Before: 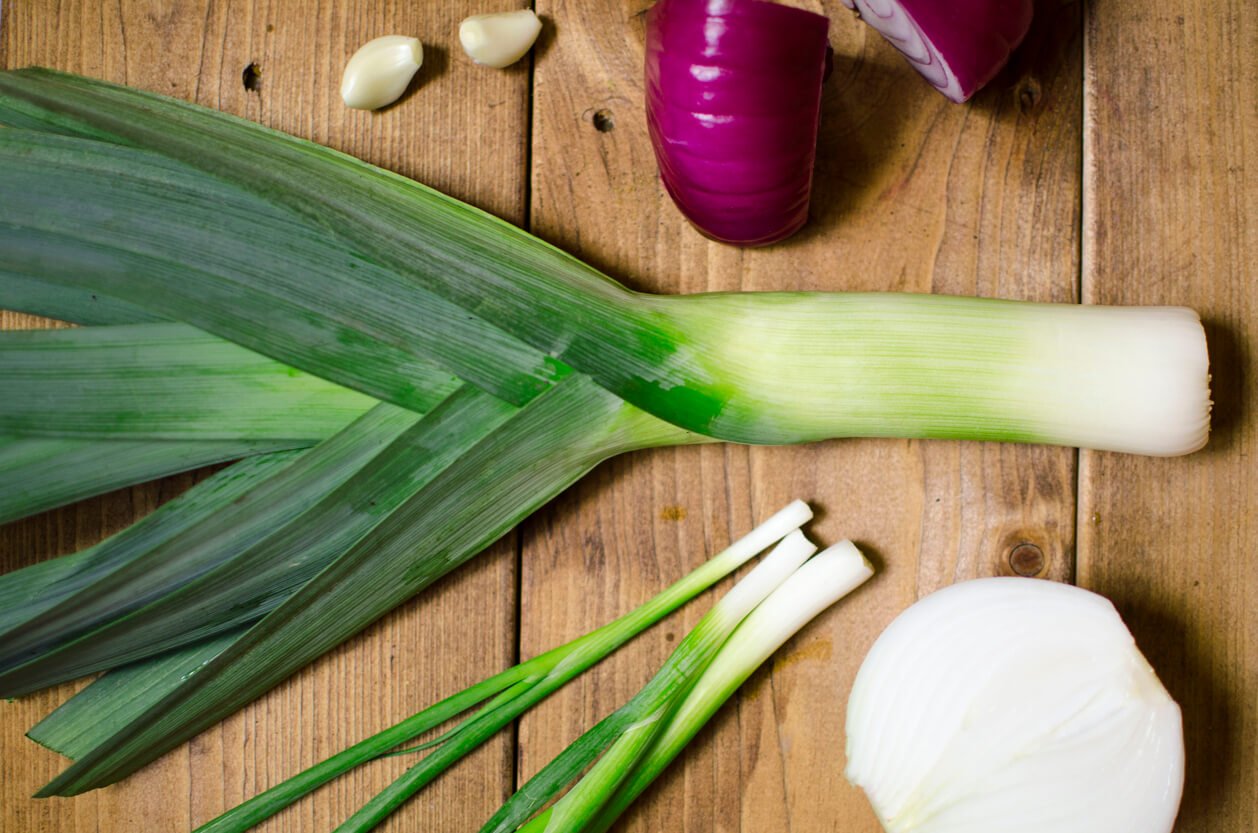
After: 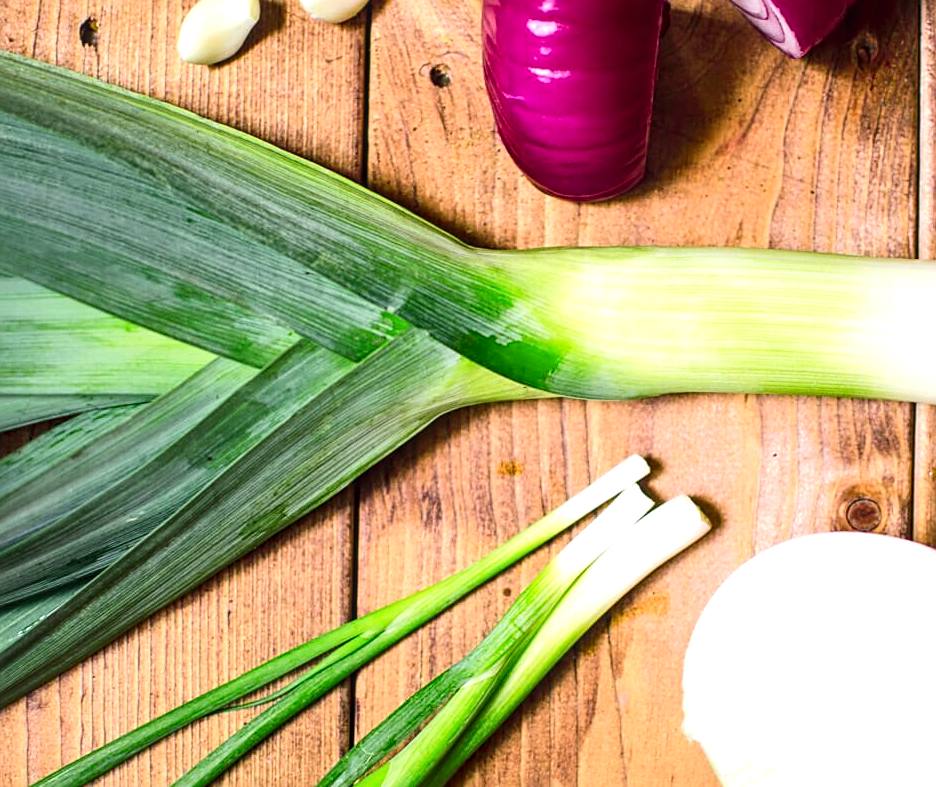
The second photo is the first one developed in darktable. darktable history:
crop and rotate: left 12.989%, top 5.425%, right 12.531%
exposure: black level correction 0, exposure 0.697 EV, compensate highlight preservation false
sharpen: on, module defaults
tone curve: curves: ch0 [(0, 0.023) (0.217, 0.19) (0.754, 0.801) (1, 0.977)]; ch1 [(0, 0) (0.392, 0.398) (0.5, 0.5) (0.521, 0.529) (0.56, 0.592) (1, 1)]; ch2 [(0, 0) (0.5, 0.5) (0.579, 0.561) (0.65, 0.657) (1, 1)], color space Lab, independent channels, preserve colors none
local contrast: detail 130%
